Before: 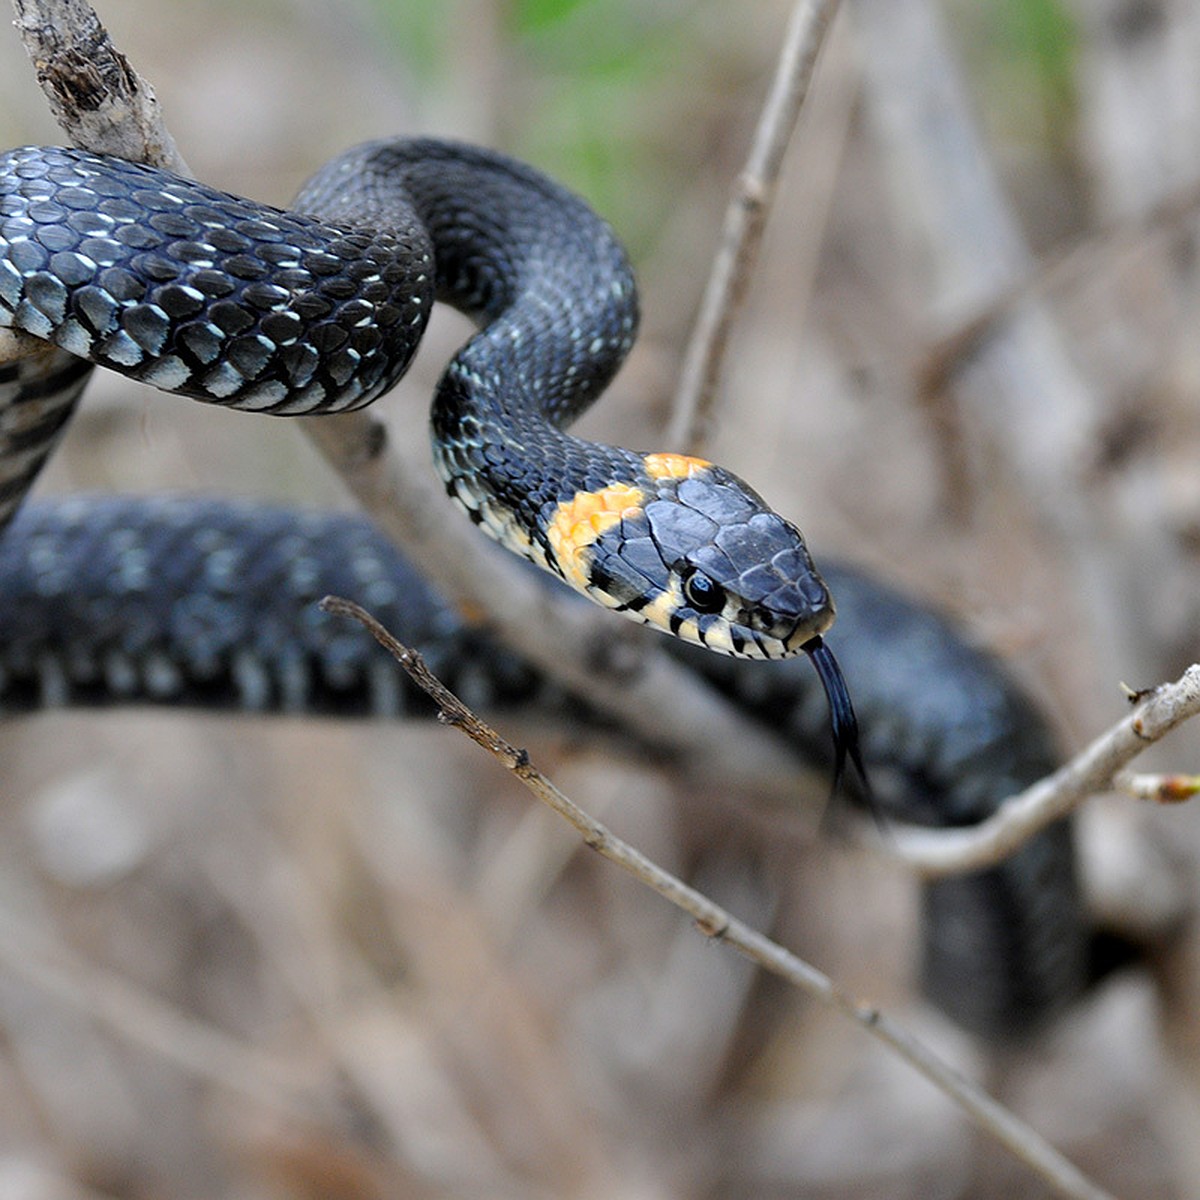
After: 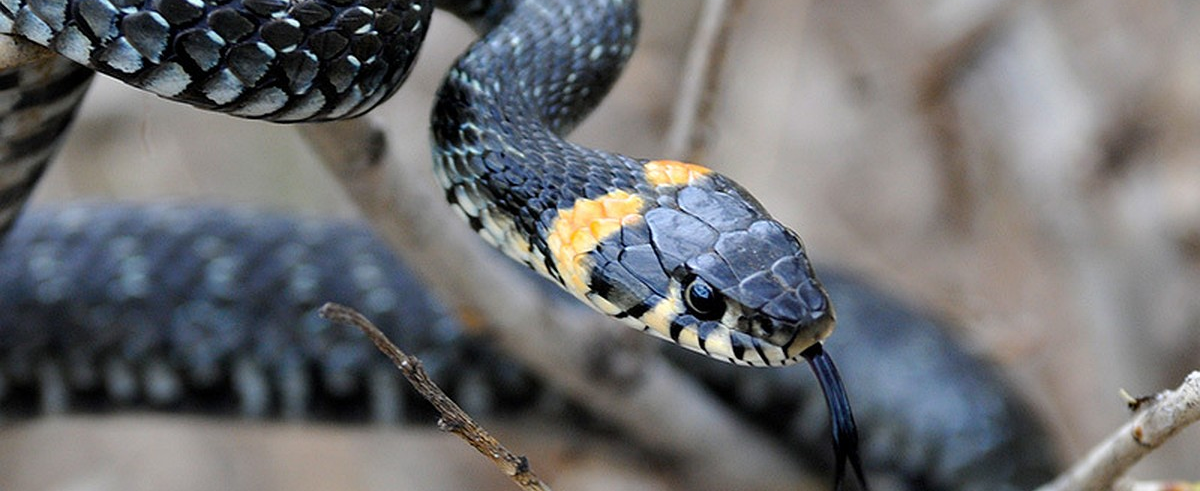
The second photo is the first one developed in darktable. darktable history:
crop and rotate: top 24.43%, bottom 34.591%
